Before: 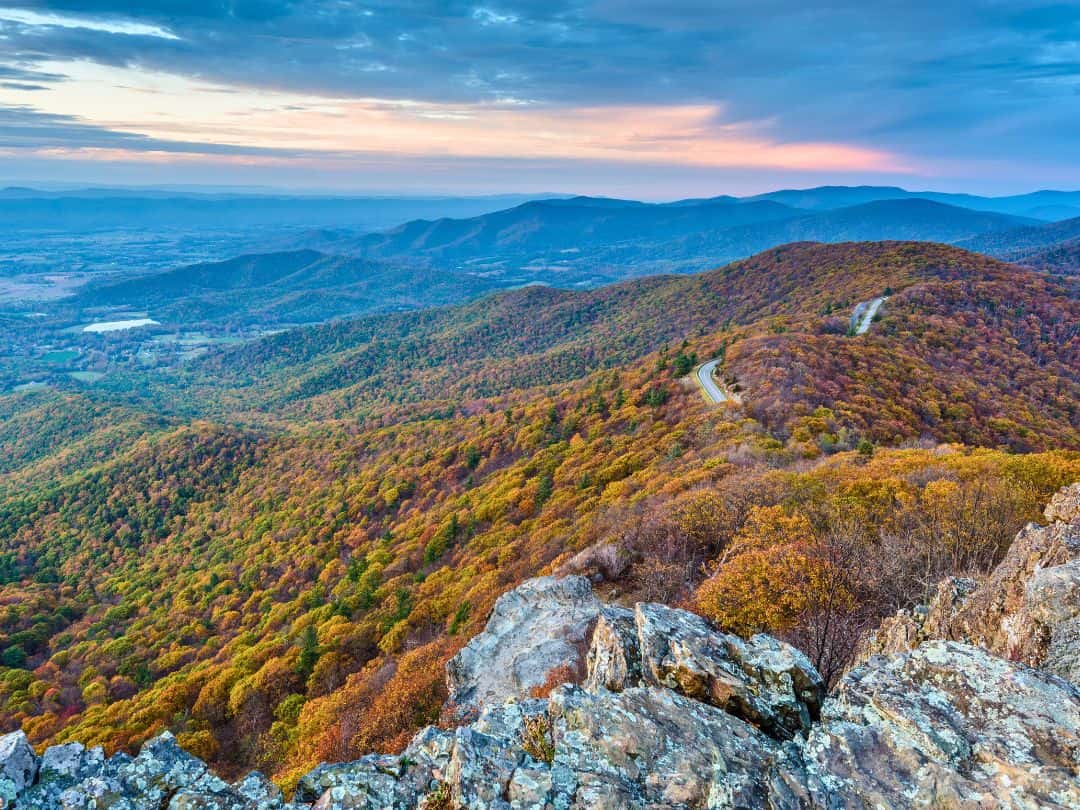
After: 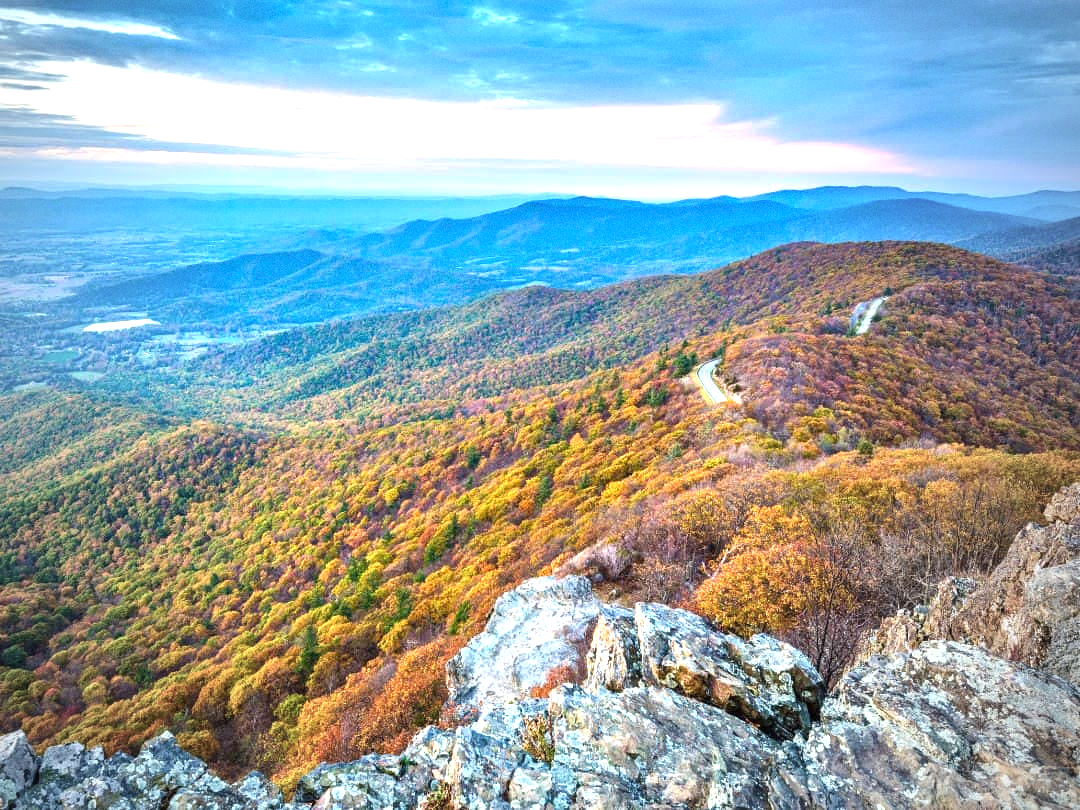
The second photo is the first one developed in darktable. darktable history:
exposure: black level correction 0, exposure 1.1 EV, compensate highlight preservation false
vignetting: fall-off start 72.14%, fall-off radius 108.07%, brightness -0.713, saturation -0.488, center (-0.054, -0.359), width/height ratio 0.729
grain: coarseness 0.09 ISO, strength 16.61%
